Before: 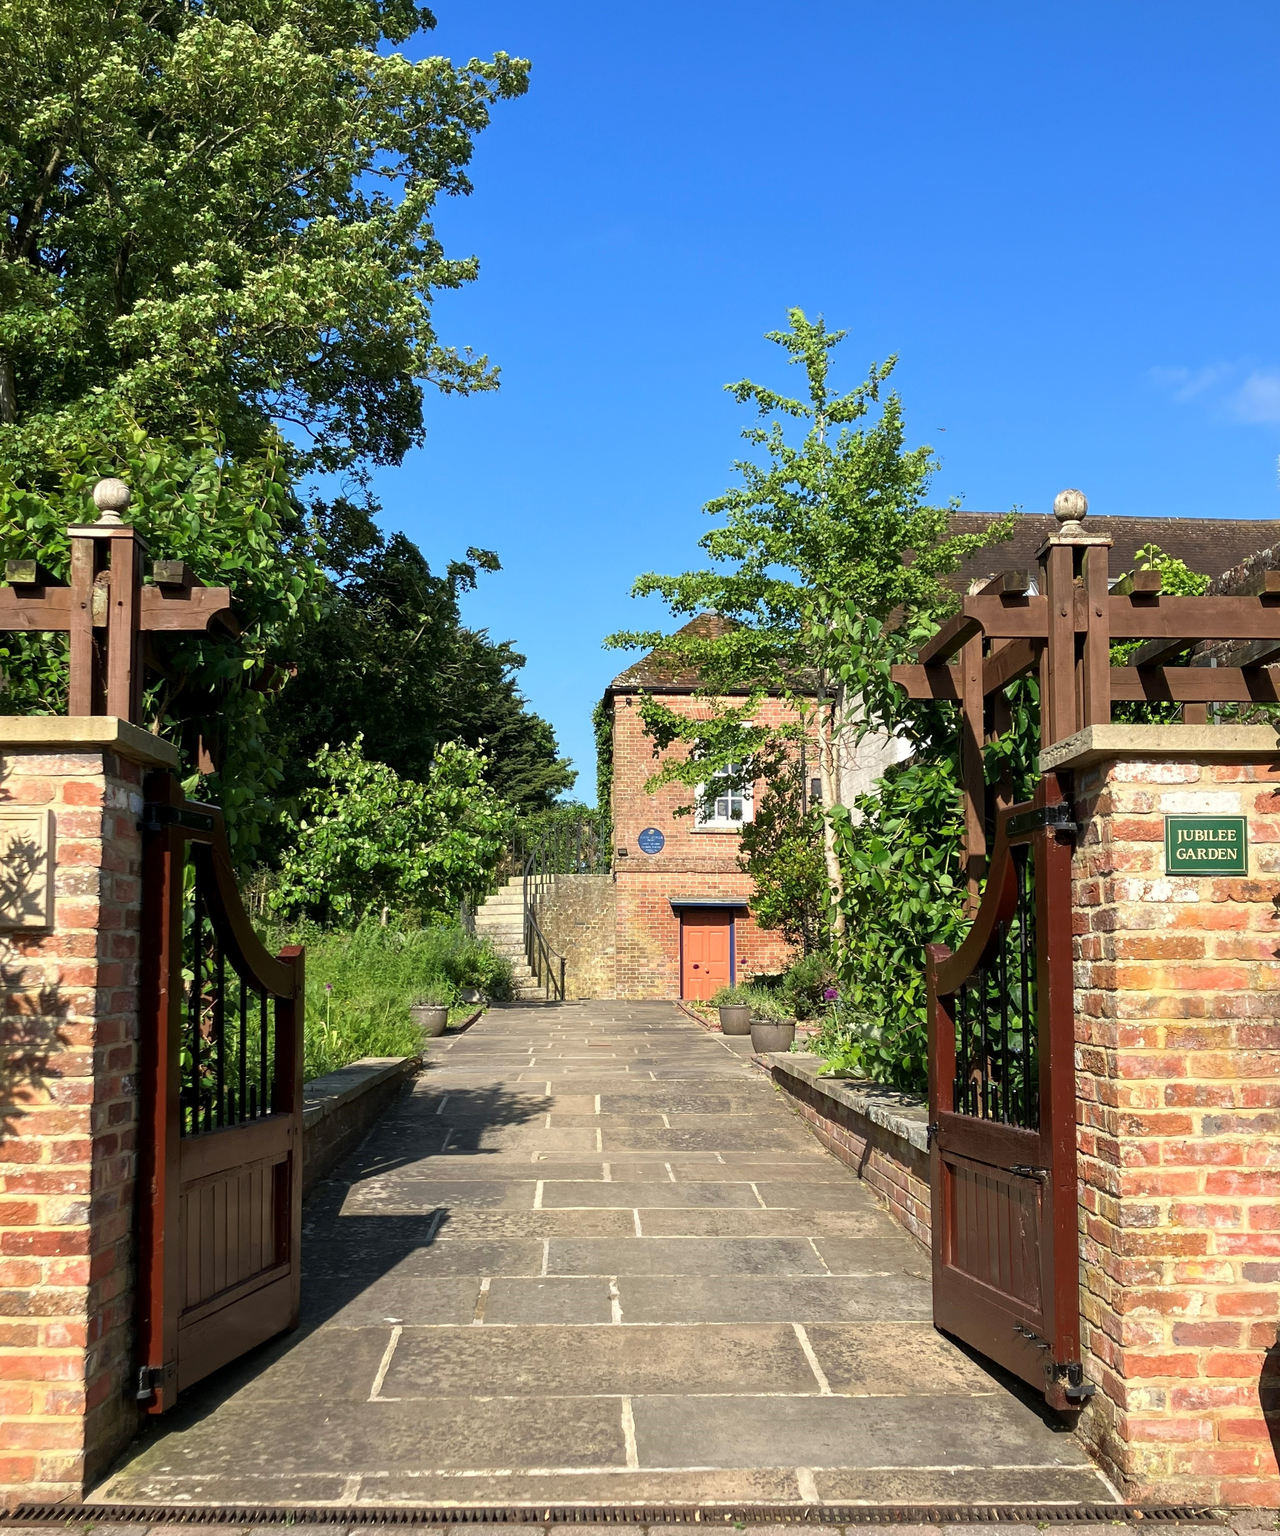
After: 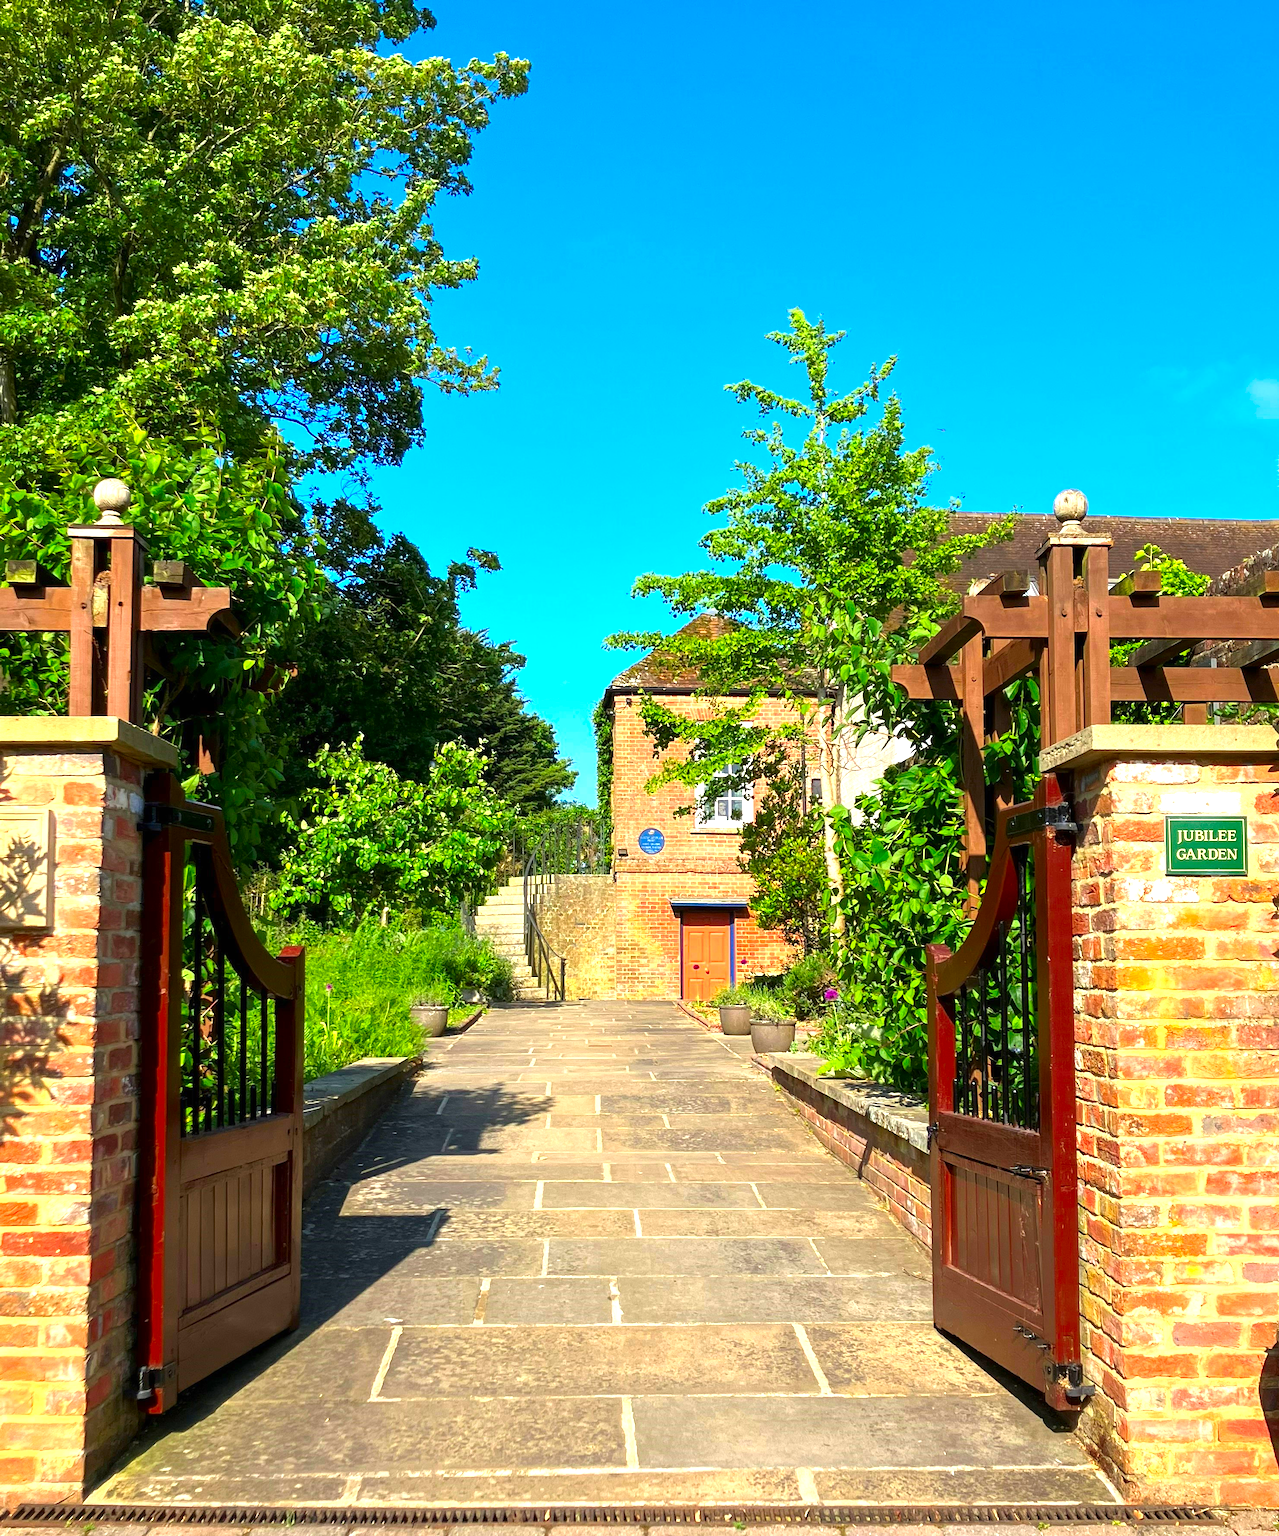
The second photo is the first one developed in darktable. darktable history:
color correction: saturation 1.1
contrast brightness saturation: saturation 0.5
exposure: black level correction 0, exposure 0.7 EV, compensate exposure bias true, compensate highlight preservation false
